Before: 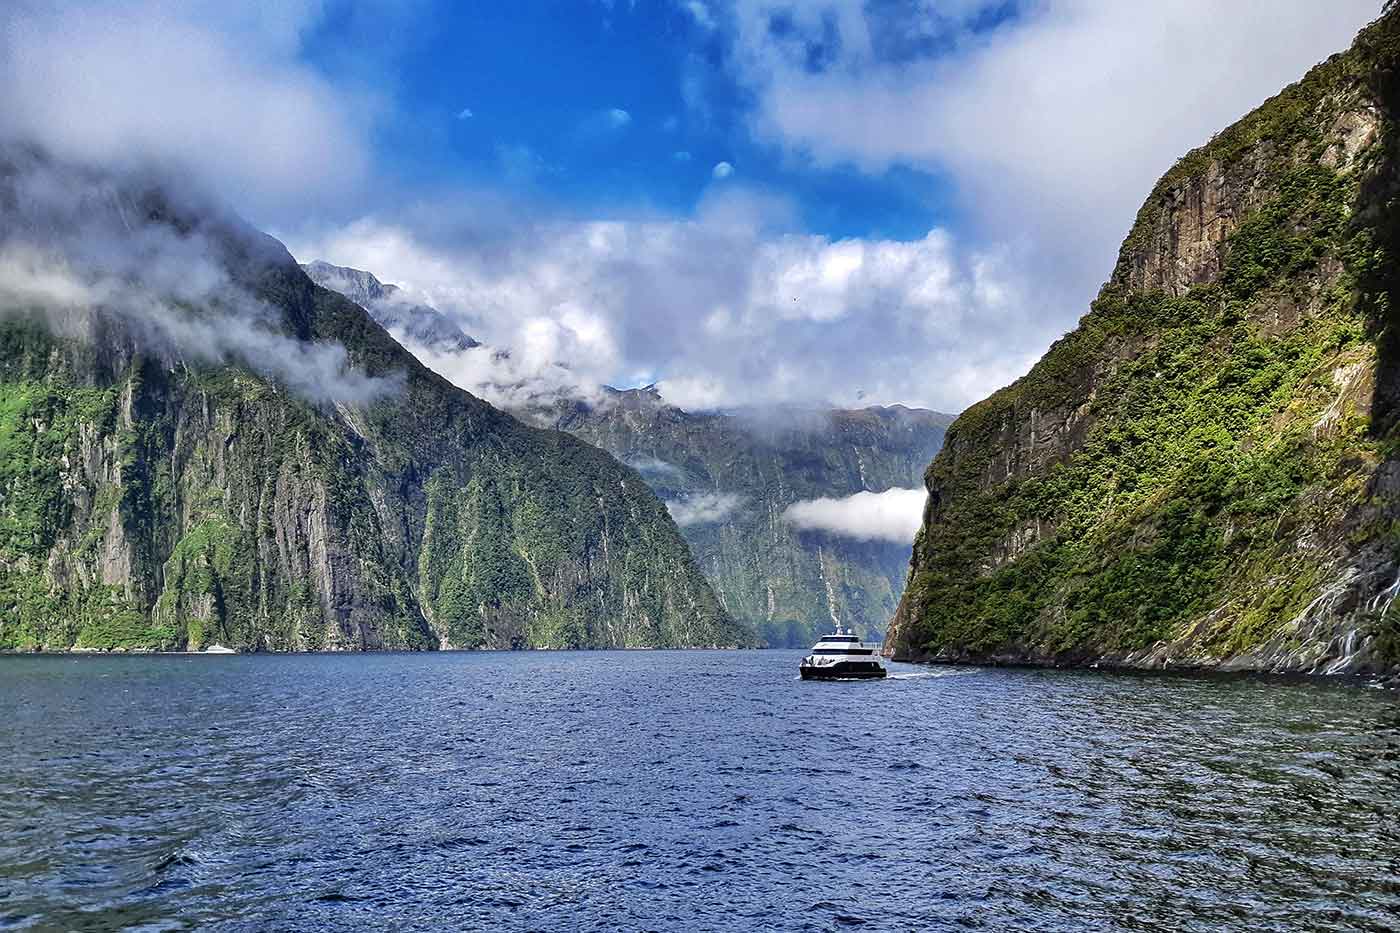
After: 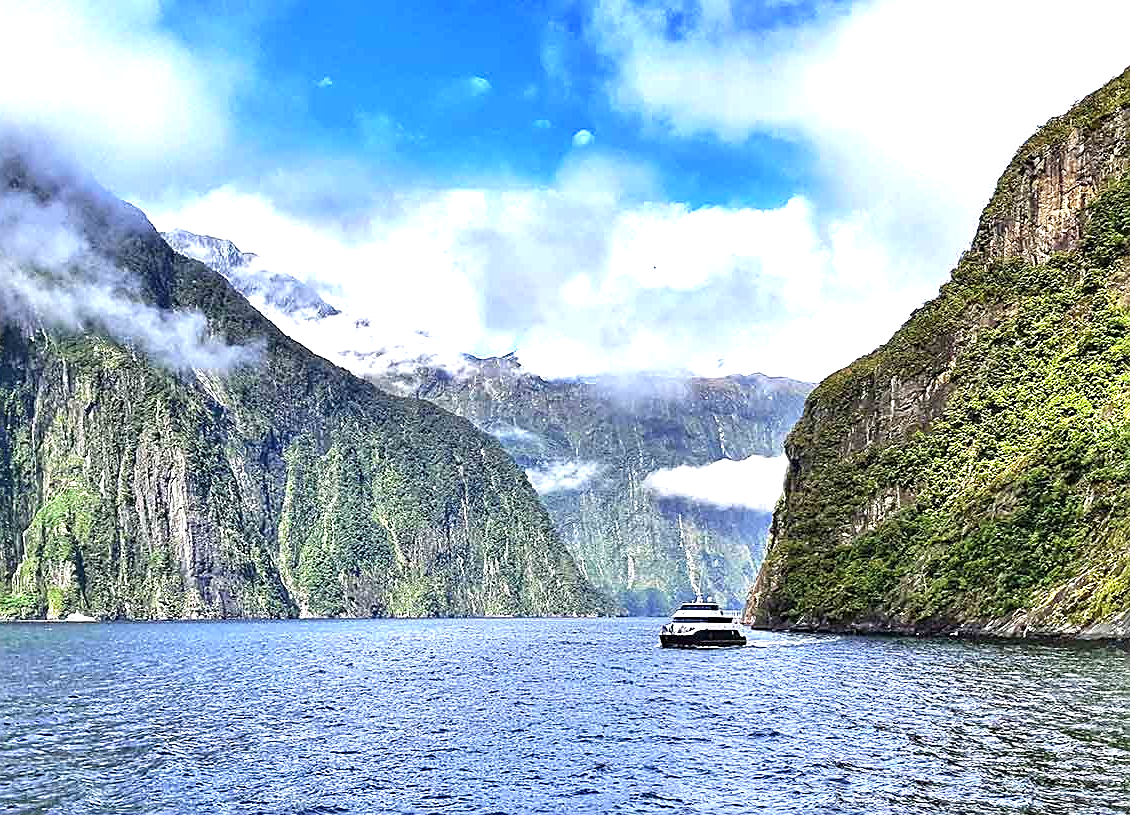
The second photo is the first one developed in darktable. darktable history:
sharpen: on, module defaults
exposure: black level correction 0, exposure 1.2 EV, compensate highlight preservation false
crop: left 10.025%, top 3.498%, right 9.231%, bottom 9.099%
